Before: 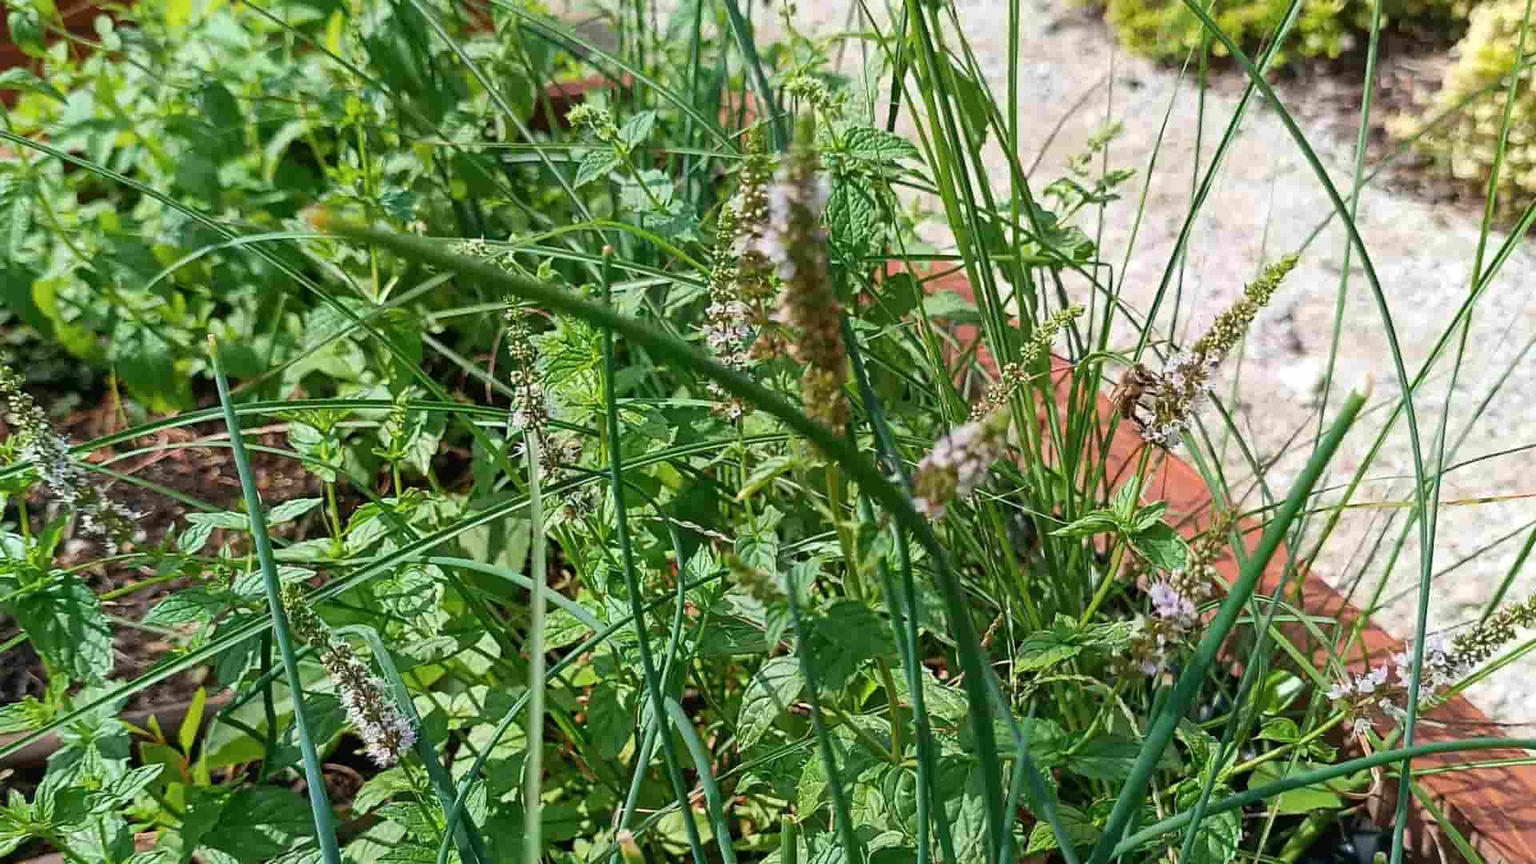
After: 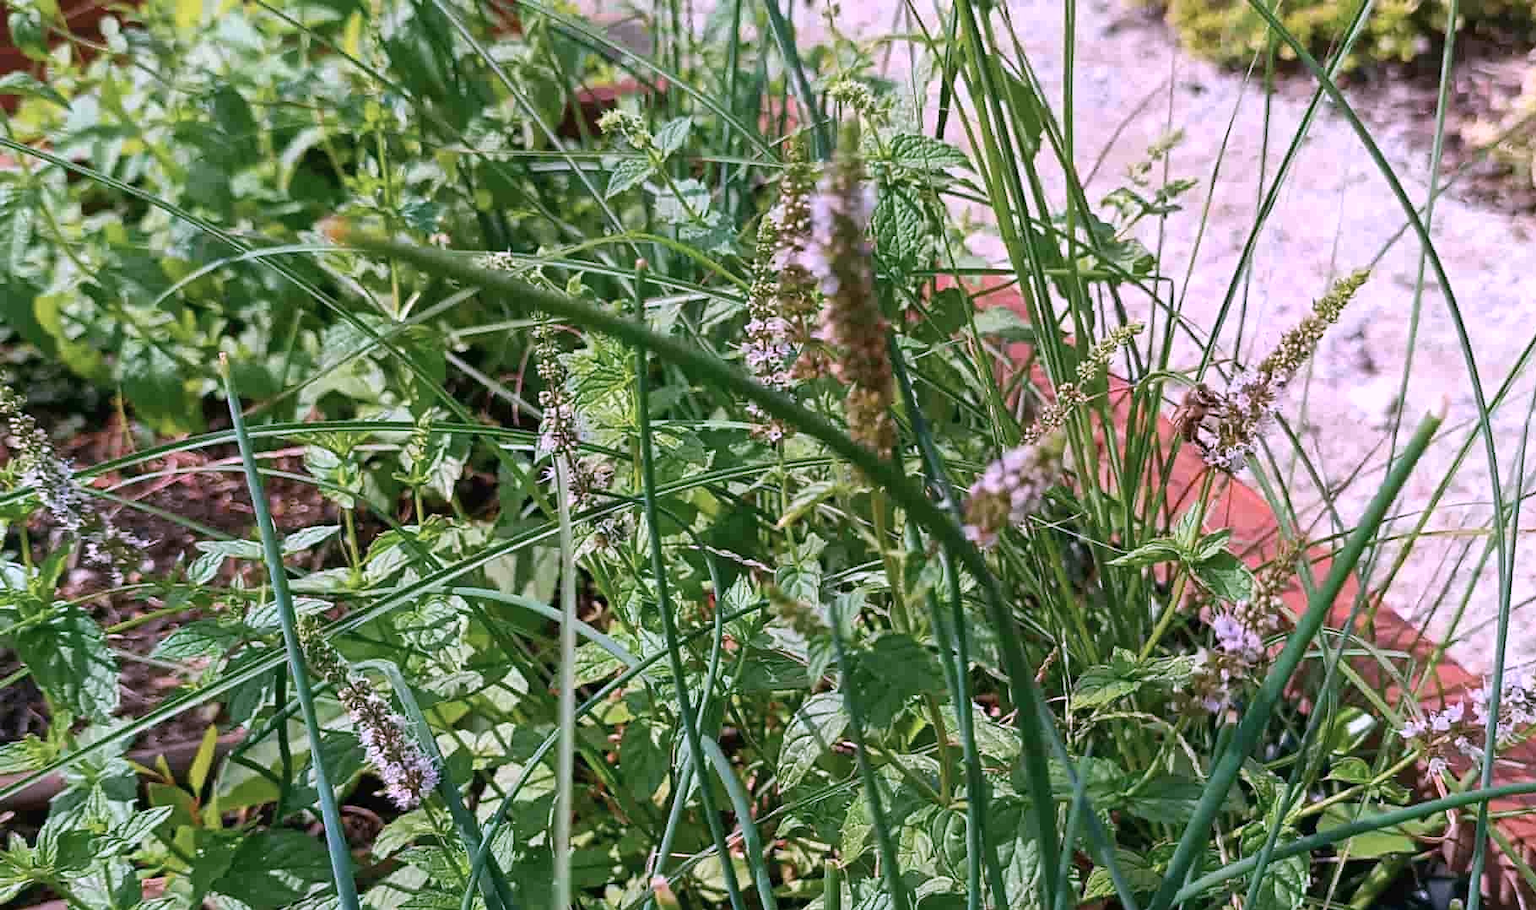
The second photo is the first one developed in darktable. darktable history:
color correction: highlights a* 15.29, highlights b* -20.35
crop and rotate: left 0%, right 5.166%
